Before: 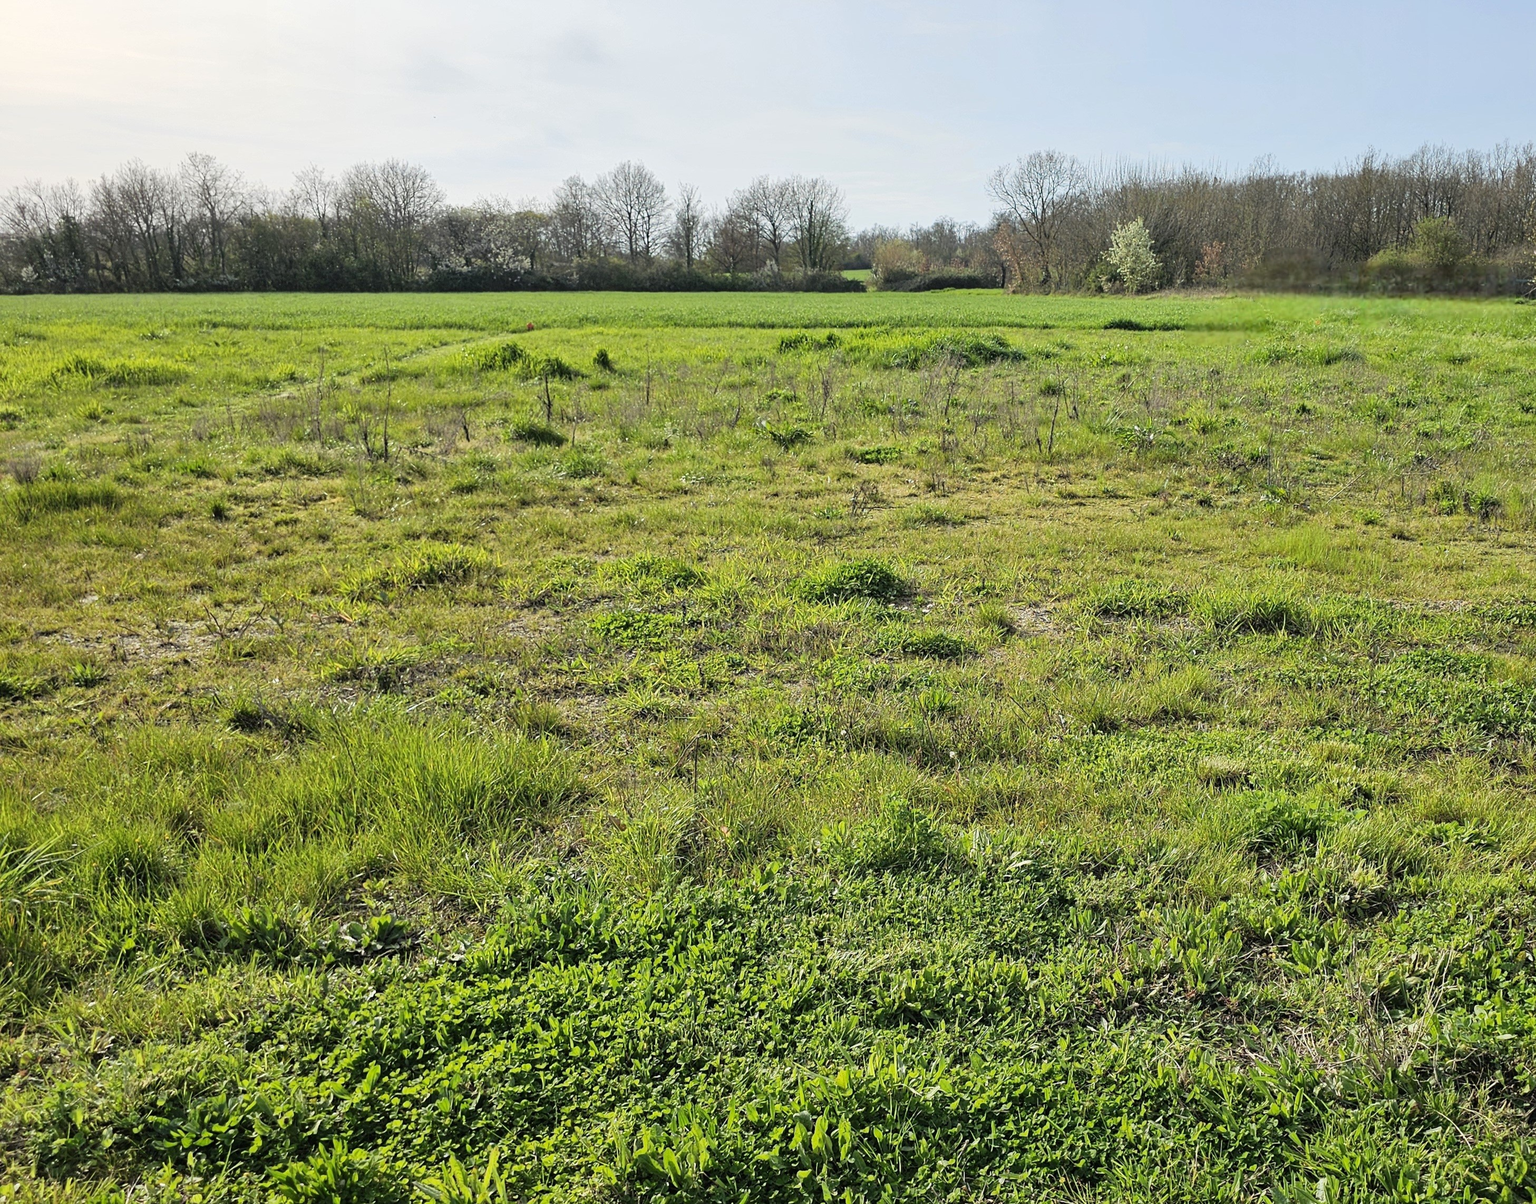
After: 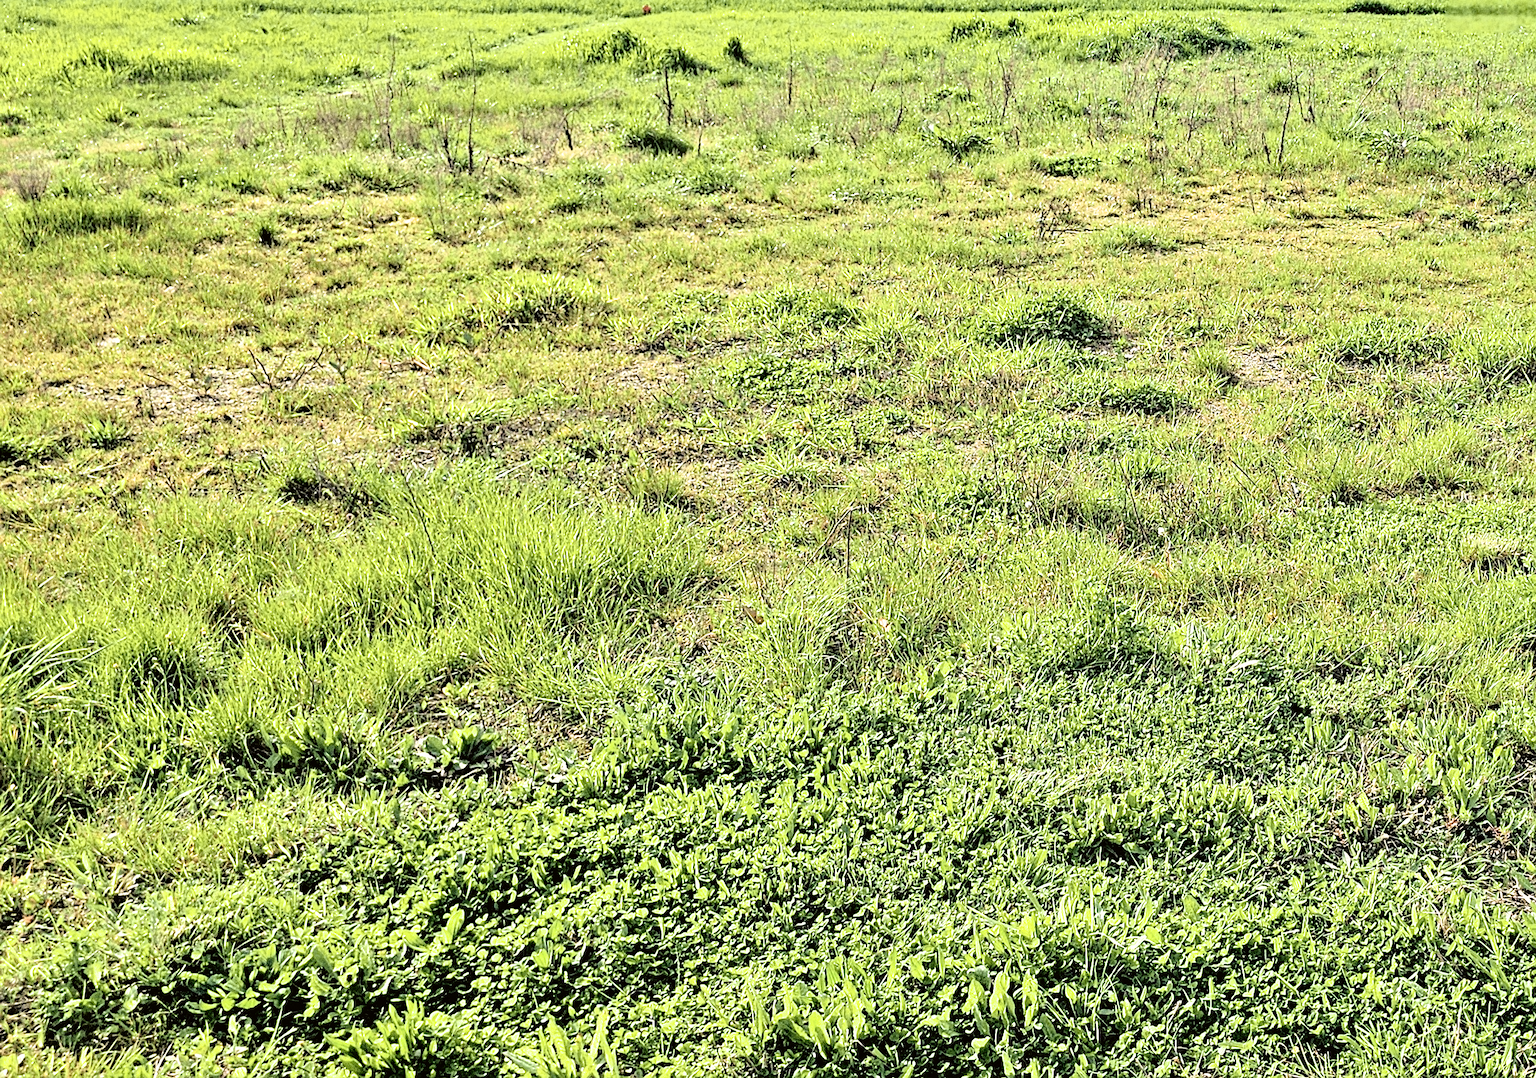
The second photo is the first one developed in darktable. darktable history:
filmic rgb: black relative exposure -3.57 EV, white relative exposure 2.29 EV, hardness 3.41
sharpen: on, module defaults
crop: top 26.531%, right 17.959%
tone curve: curves: ch0 [(0, 0.01) (0.052, 0.045) (0.136, 0.133) (0.29, 0.332) (0.453, 0.531) (0.676, 0.751) (0.89, 0.919) (1, 1)]; ch1 [(0, 0) (0.094, 0.081) (0.285, 0.299) (0.385, 0.403) (0.447, 0.429) (0.495, 0.496) (0.544, 0.552) (0.589, 0.612) (0.722, 0.728) (1, 1)]; ch2 [(0, 0) (0.257, 0.217) (0.43, 0.421) (0.498, 0.507) (0.531, 0.544) (0.56, 0.579) (0.625, 0.642) (1, 1)], color space Lab, independent channels, preserve colors none
tone equalizer: -7 EV 0.15 EV, -6 EV 0.6 EV, -5 EV 1.15 EV, -4 EV 1.33 EV, -3 EV 1.15 EV, -2 EV 0.6 EV, -1 EV 0.15 EV, mask exposure compensation -0.5 EV
grain: coarseness 11.82 ISO, strength 36.67%, mid-tones bias 74.17%
